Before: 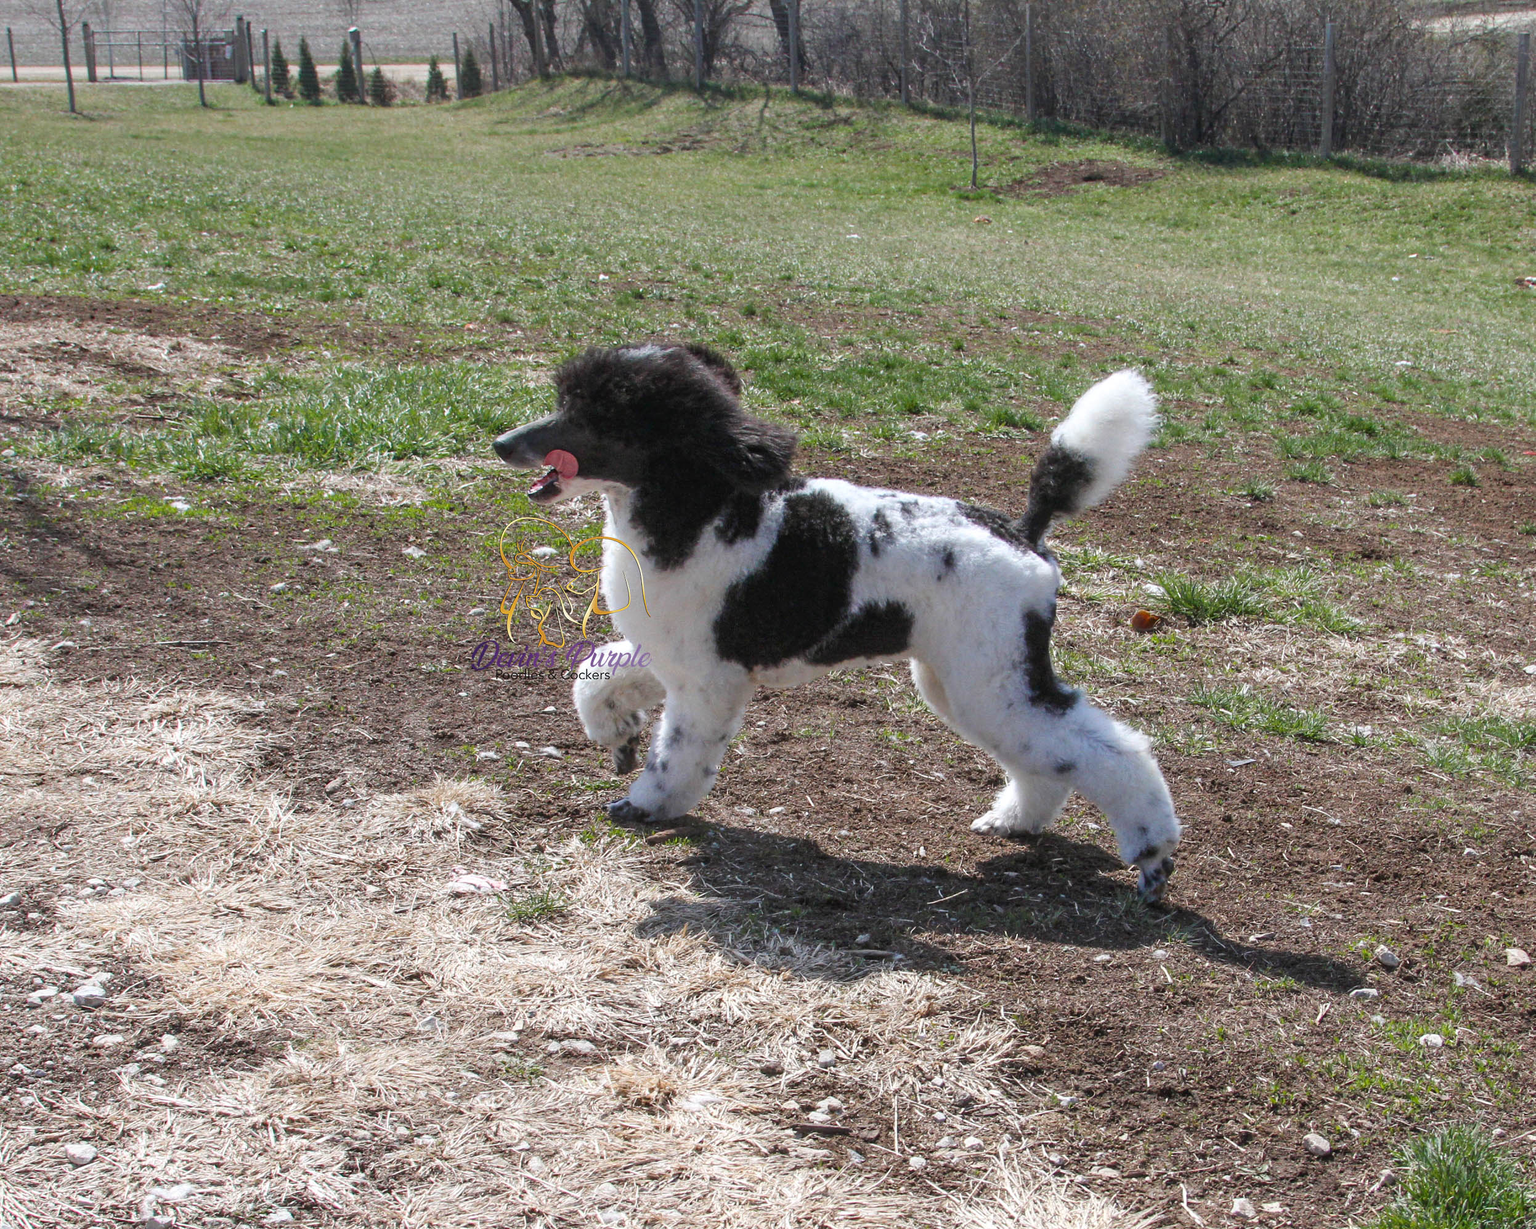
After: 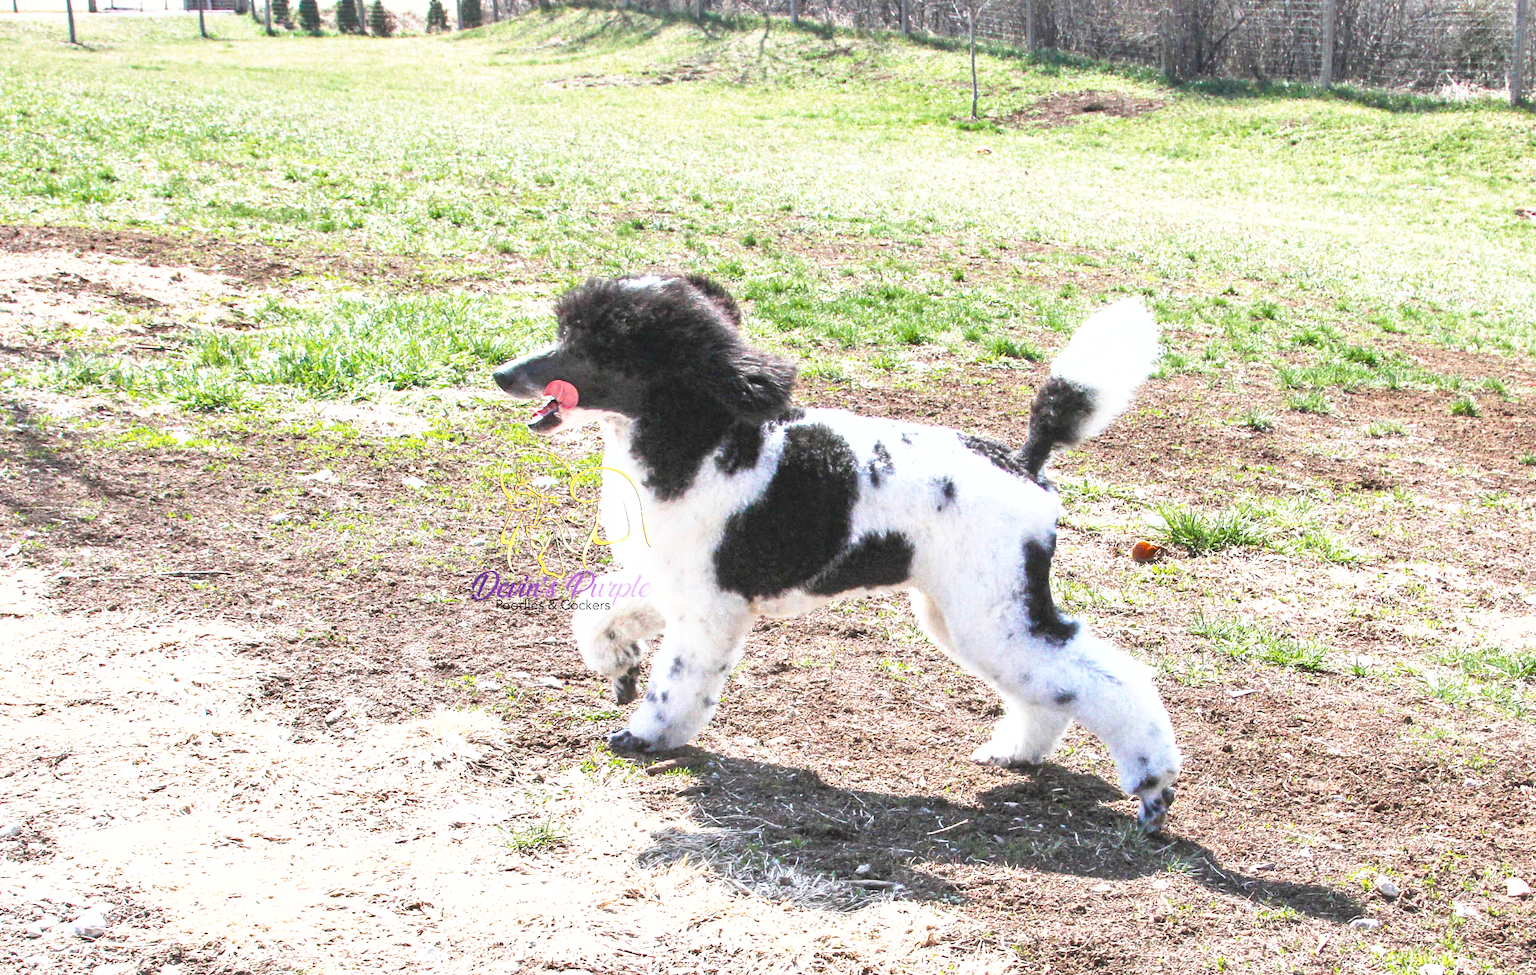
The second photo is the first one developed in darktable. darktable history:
base curve: curves: ch0 [(0, 0) (0.688, 0.865) (1, 1)], preserve colors none
exposure: black level correction 0, exposure 1.45 EV, compensate exposure bias true, compensate highlight preservation false
crop and rotate: top 5.667%, bottom 14.937%
shadows and highlights: shadows 29.32, highlights -29.32, low approximation 0.01, soften with gaussian
